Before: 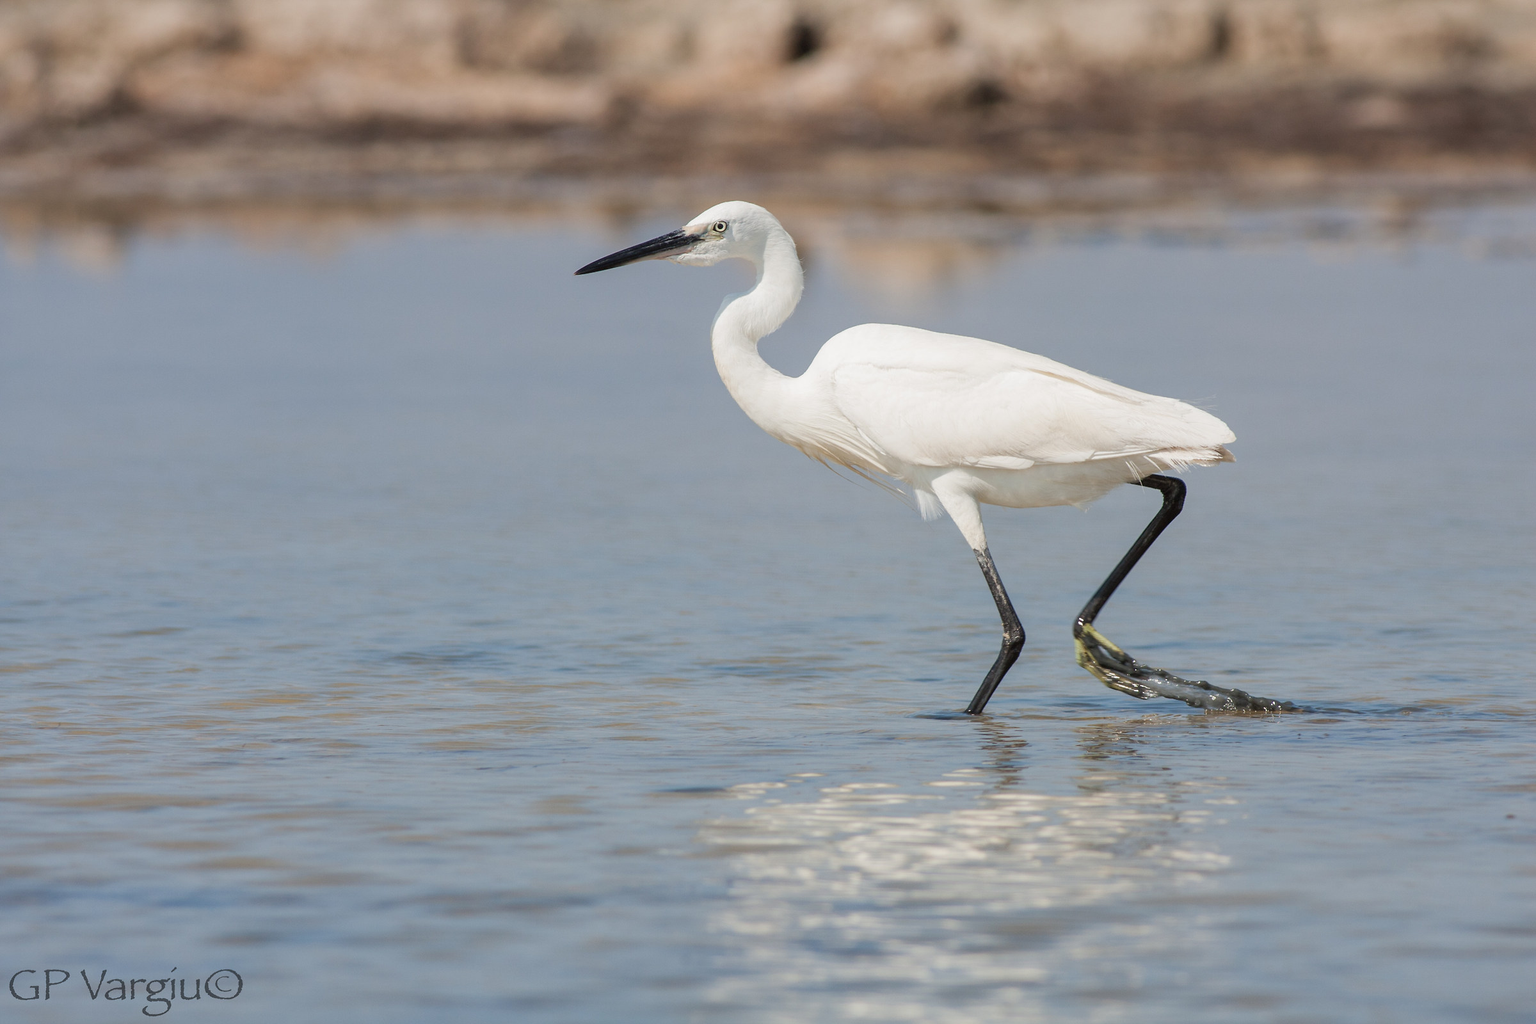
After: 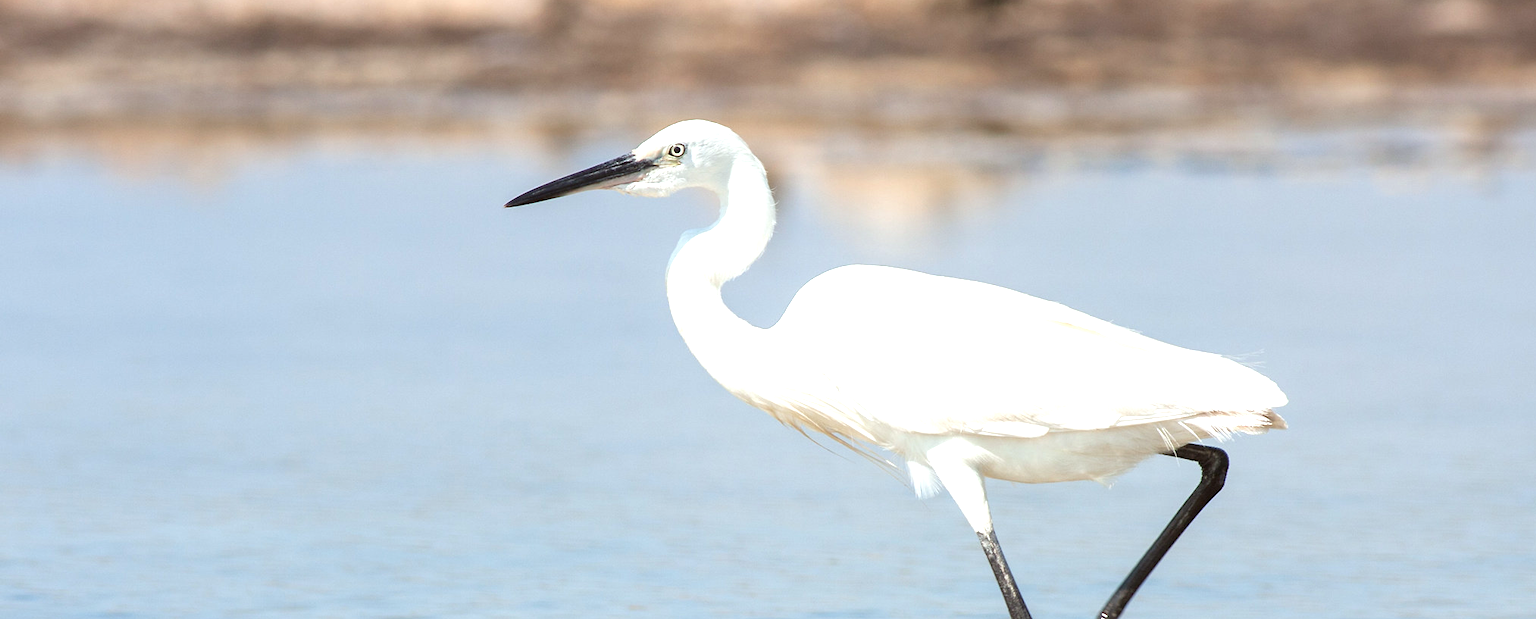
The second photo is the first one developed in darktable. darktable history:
exposure: exposure 1 EV, compensate highlight preservation false
color correction: highlights a* -2.82, highlights b* -1.96, shadows a* 2.32, shadows b* 2.77
crop and rotate: left 9.674%, top 9.767%, right 5.848%, bottom 39.14%
